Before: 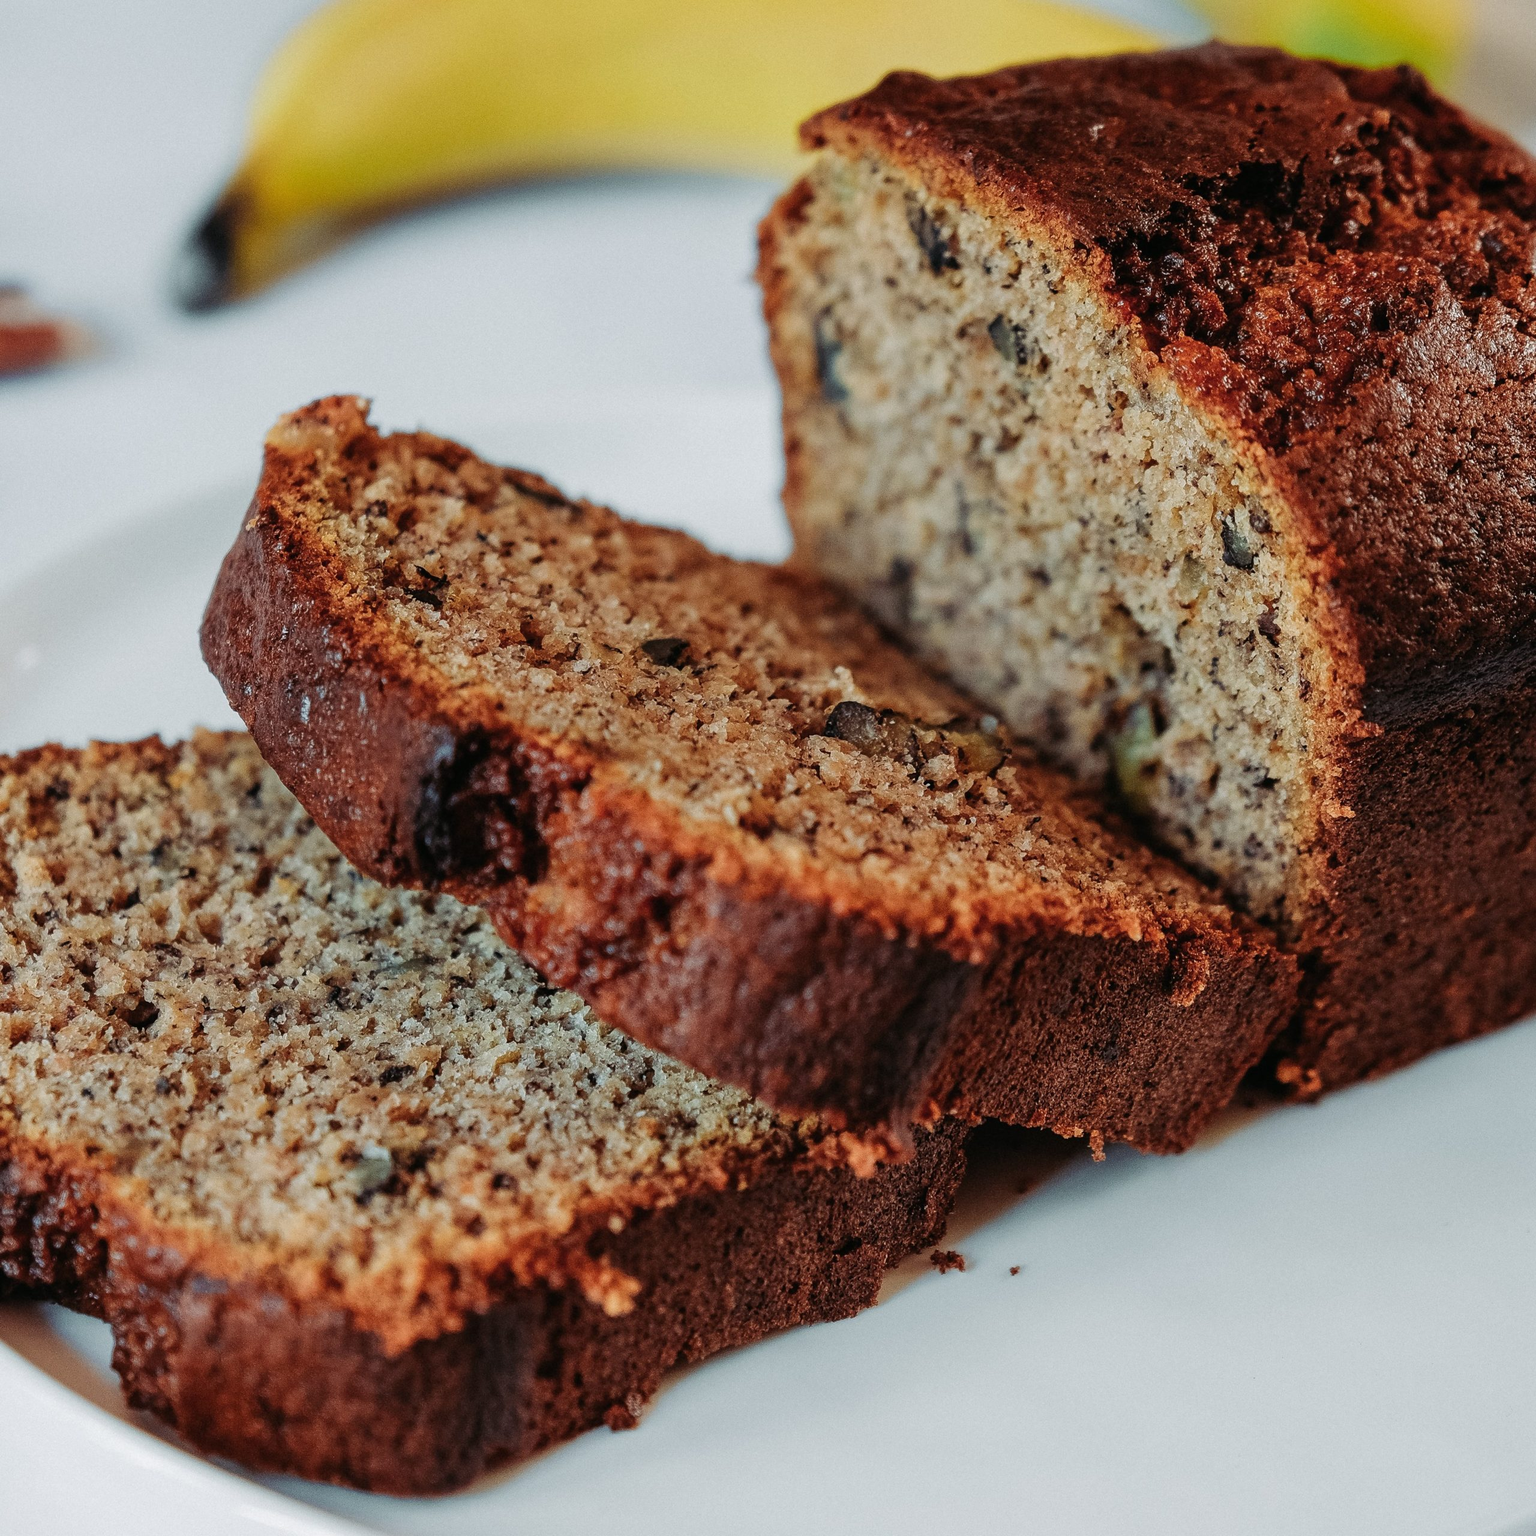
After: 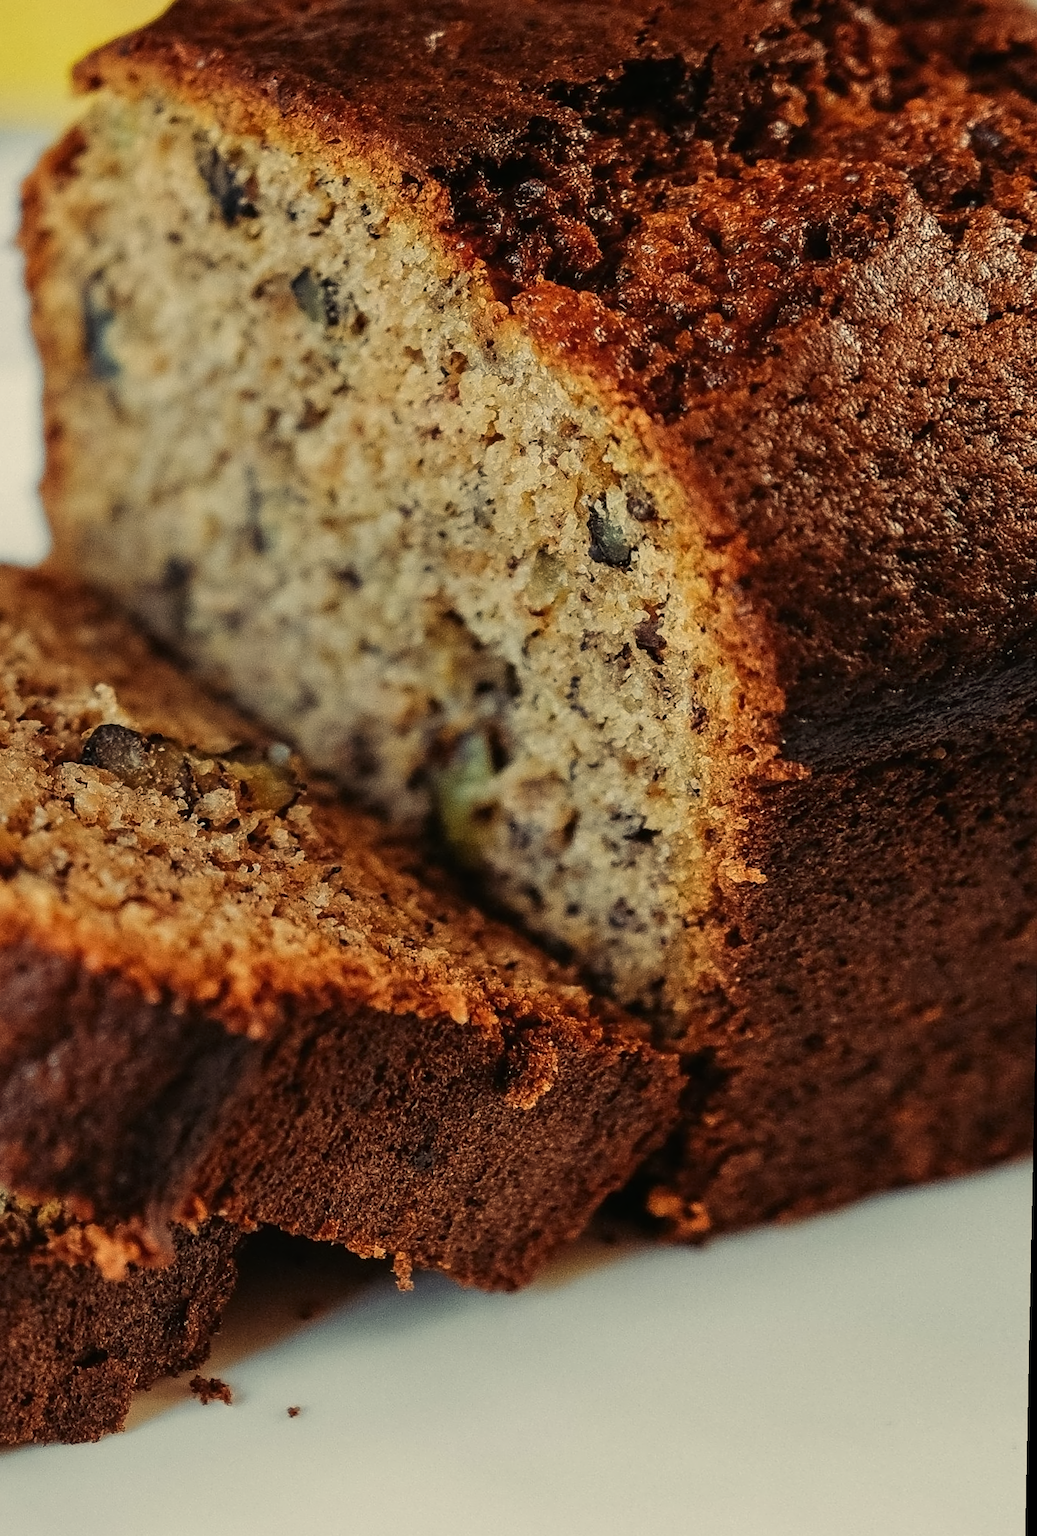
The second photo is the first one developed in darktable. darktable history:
color correction: highlights a* 1.39, highlights b* 17.83
contrast equalizer: y [[0.5 ×4, 0.524, 0.59], [0.5 ×6], [0.5 ×6], [0, 0, 0, 0.01, 0.045, 0.012], [0, 0, 0, 0.044, 0.195, 0.131]]
crop: left 41.402%
rotate and perspective: rotation 1.69°, lens shift (vertical) -0.023, lens shift (horizontal) -0.291, crop left 0.025, crop right 0.988, crop top 0.092, crop bottom 0.842
